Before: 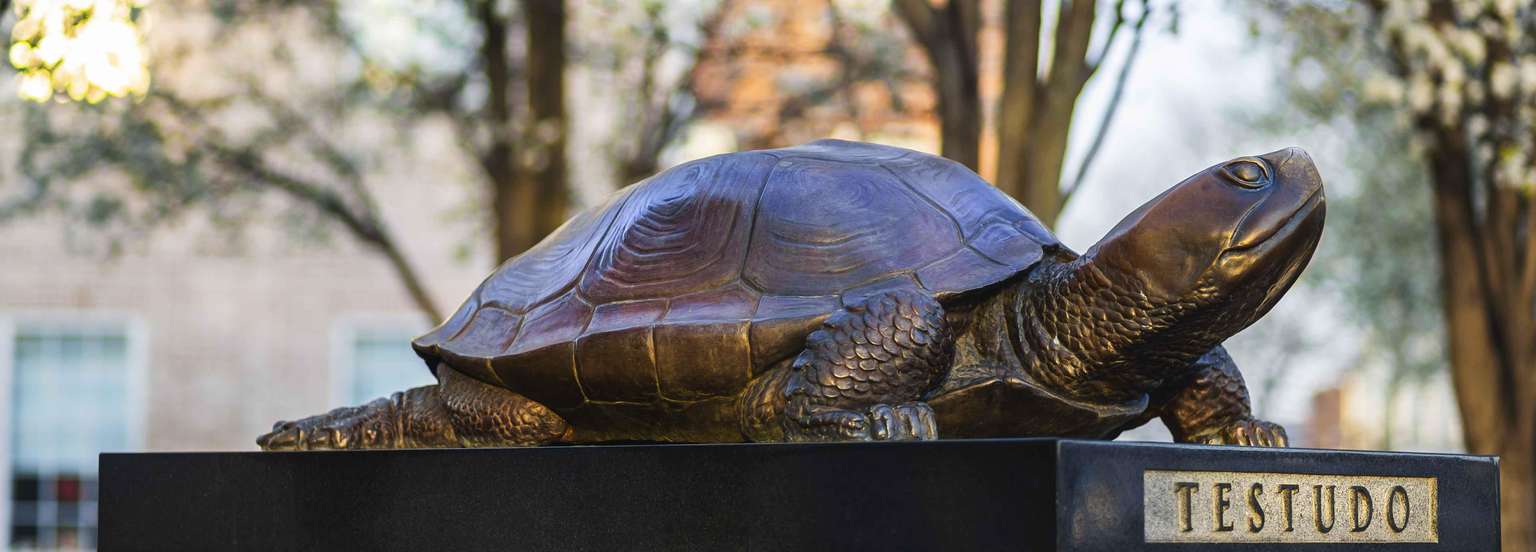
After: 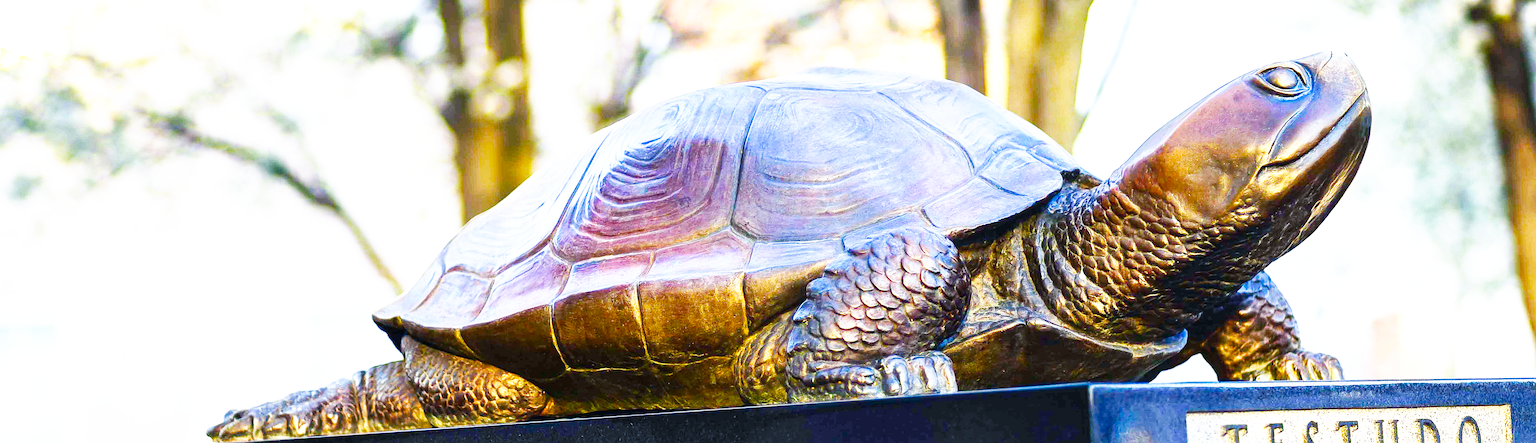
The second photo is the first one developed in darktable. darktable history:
rotate and perspective: rotation -3°, crop left 0.031, crop right 0.968, crop top 0.07, crop bottom 0.93
sharpen: radius 1.967
color balance rgb: shadows lift › chroma 1%, shadows lift › hue 240.84°, highlights gain › chroma 2%, highlights gain › hue 73.2°, global offset › luminance -0.5%, perceptual saturation grading › global saturation 20%, perceptual saturation grading › highlights -25%, perceptual saturation grading › shadows 50%, global vibrance 15%
exposure: black level correction 0, exposure 1.2 EV, compensate exposure bias true, compensate highlight preservation false
white balance: red 0.931, blue 1.11
crop and rotate: left 2.991%, top 13.302%, right 1.981%, bottom 12.636%
base curve: curves: ch0 [(0, 0) (0.007, 0.004) (0.027, 0.03) (0.046, 0.07) (0.207, 0.54) (0.442, 0.872) (0.673, 0.972) (1, 1)], preserve colors none
